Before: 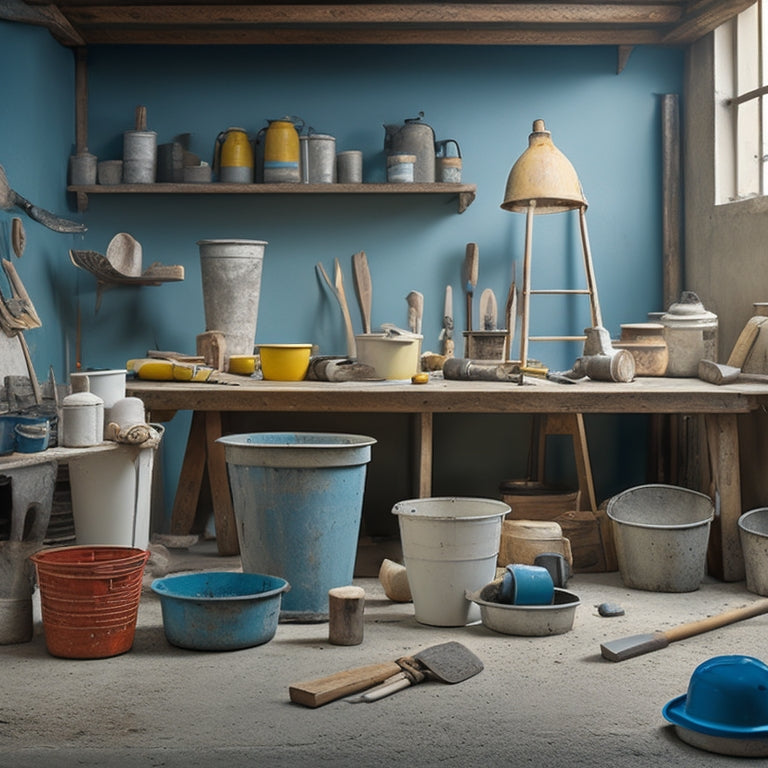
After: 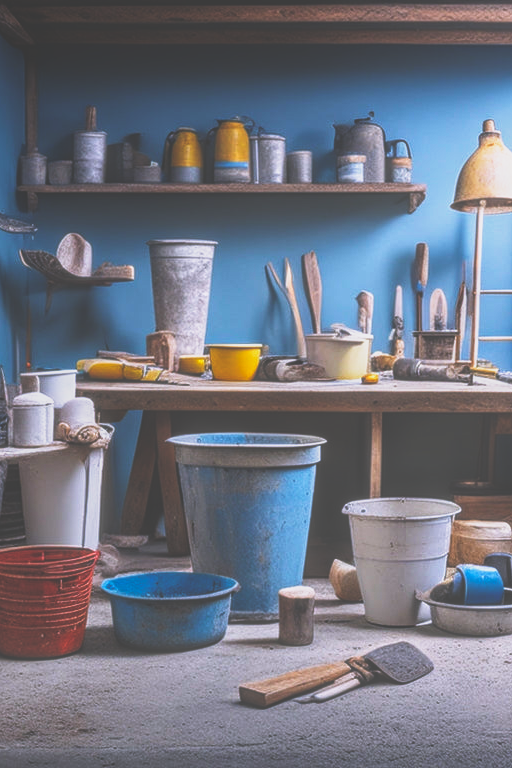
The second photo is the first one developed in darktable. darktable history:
base curve: curves: ch0 [(0, 0.036) (0.007, 0.037) (0.604, 0.887) (1, 1)], preserve colors none
crop and rotate: left 6.617%, right 26.717%
color balance rgb: perceptual saturation grading › global saturation 10%, global vibrance 10%
color calibration: illuminant as shot in camera, x 0.363, y 0.385, temperature 4528.04 K
local contrast: highlights 73%, shadows 15%, midtone range 0.197
